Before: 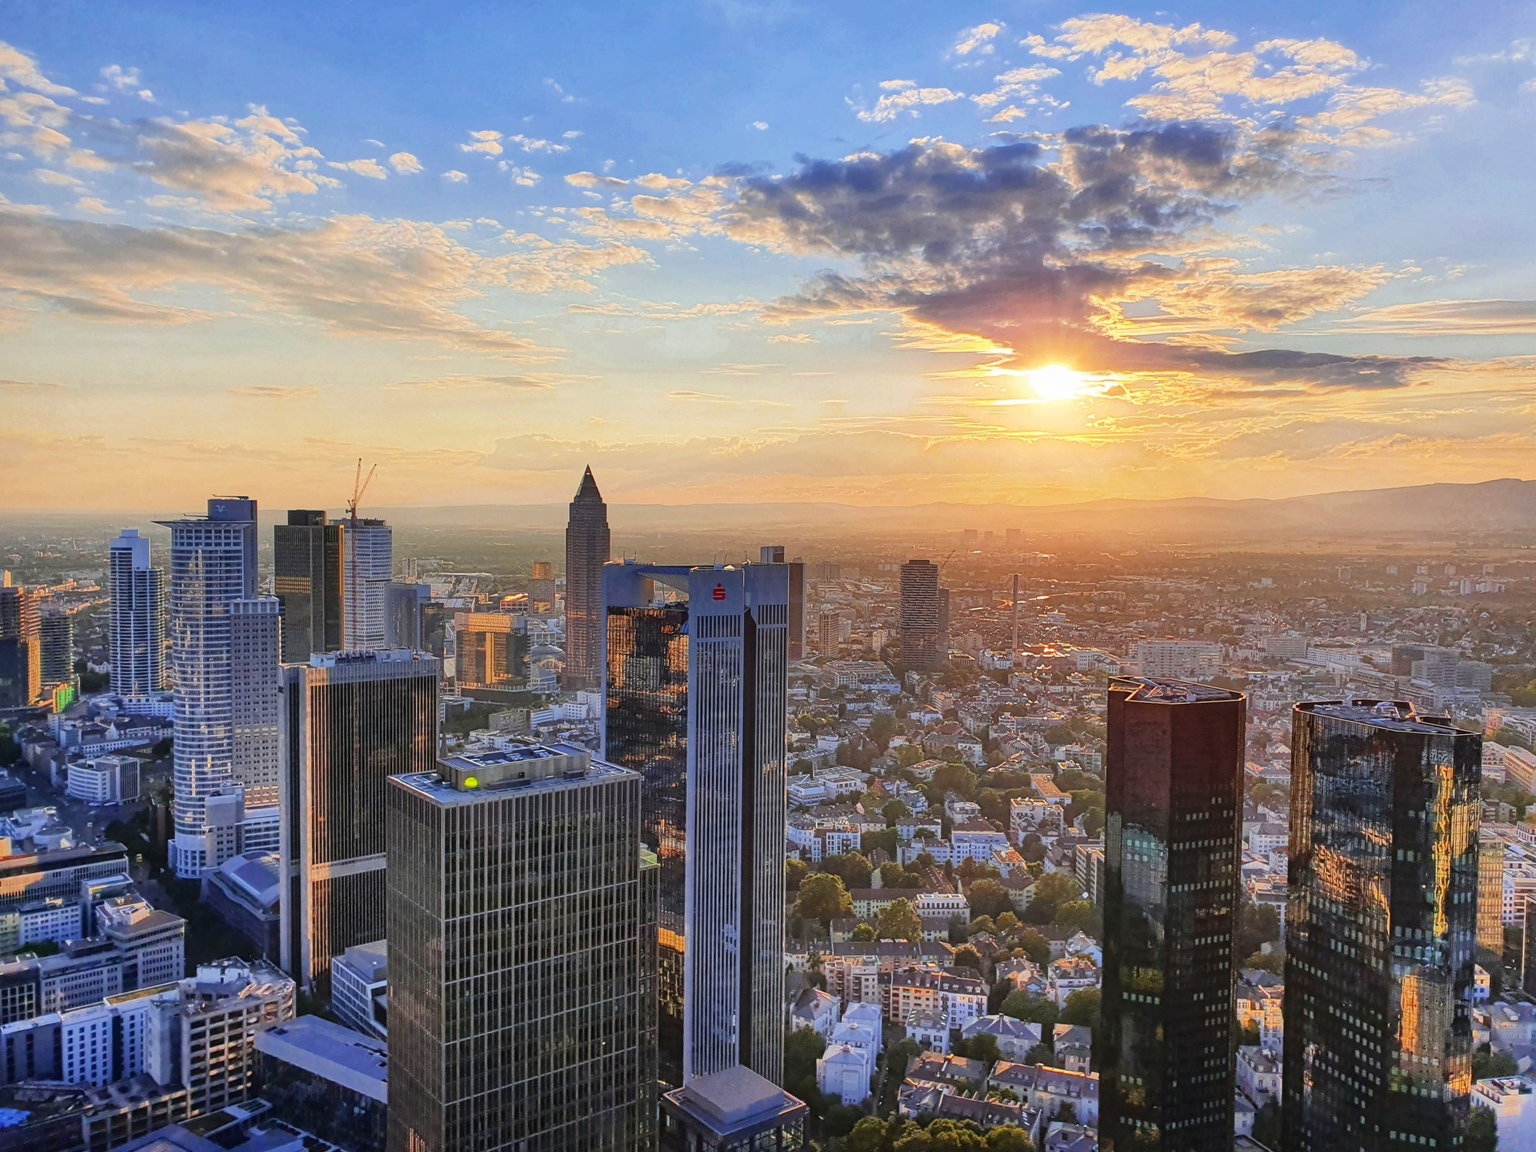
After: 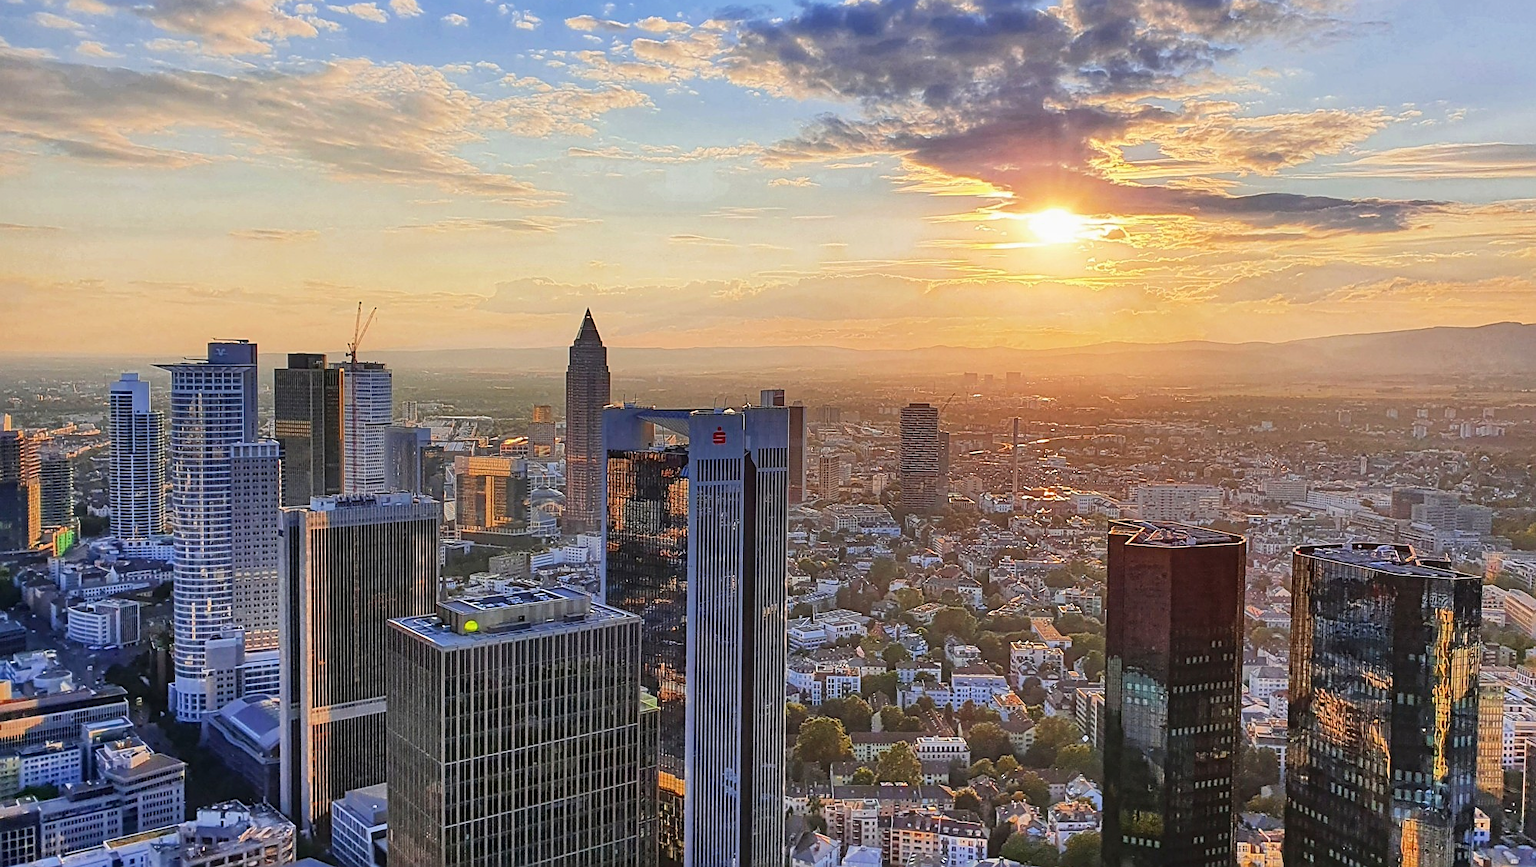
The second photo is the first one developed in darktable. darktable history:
tone equalizer: -7 EV 0.101 EV
exposure: exposure -0.04 EV, compensate highlight preservation false
crop: top 13.636%, bottom 10.986%
sharpen: on, module defaults
